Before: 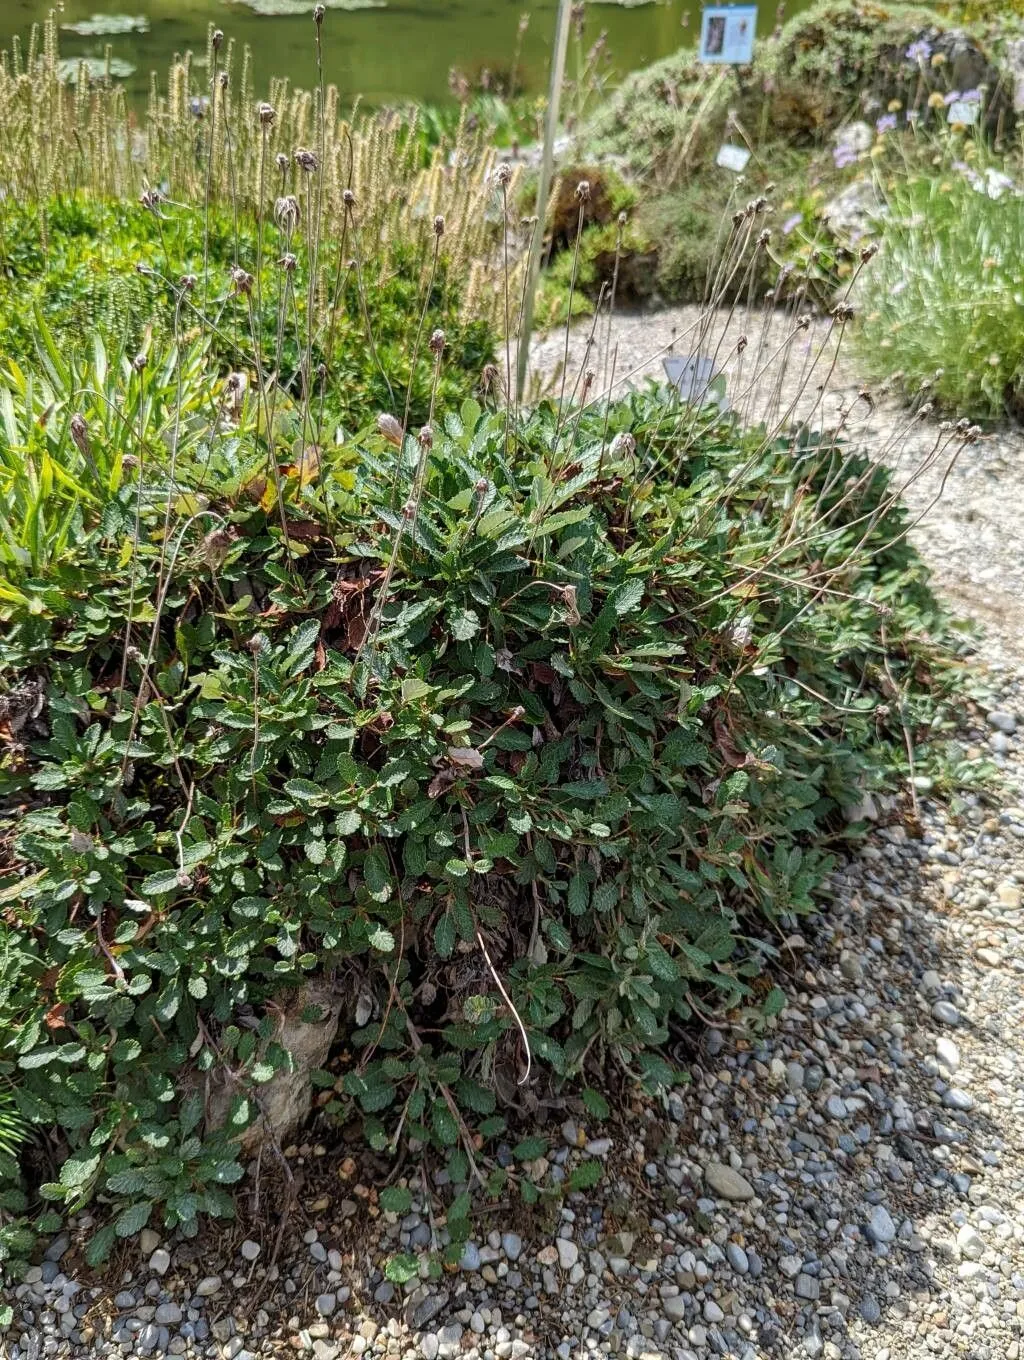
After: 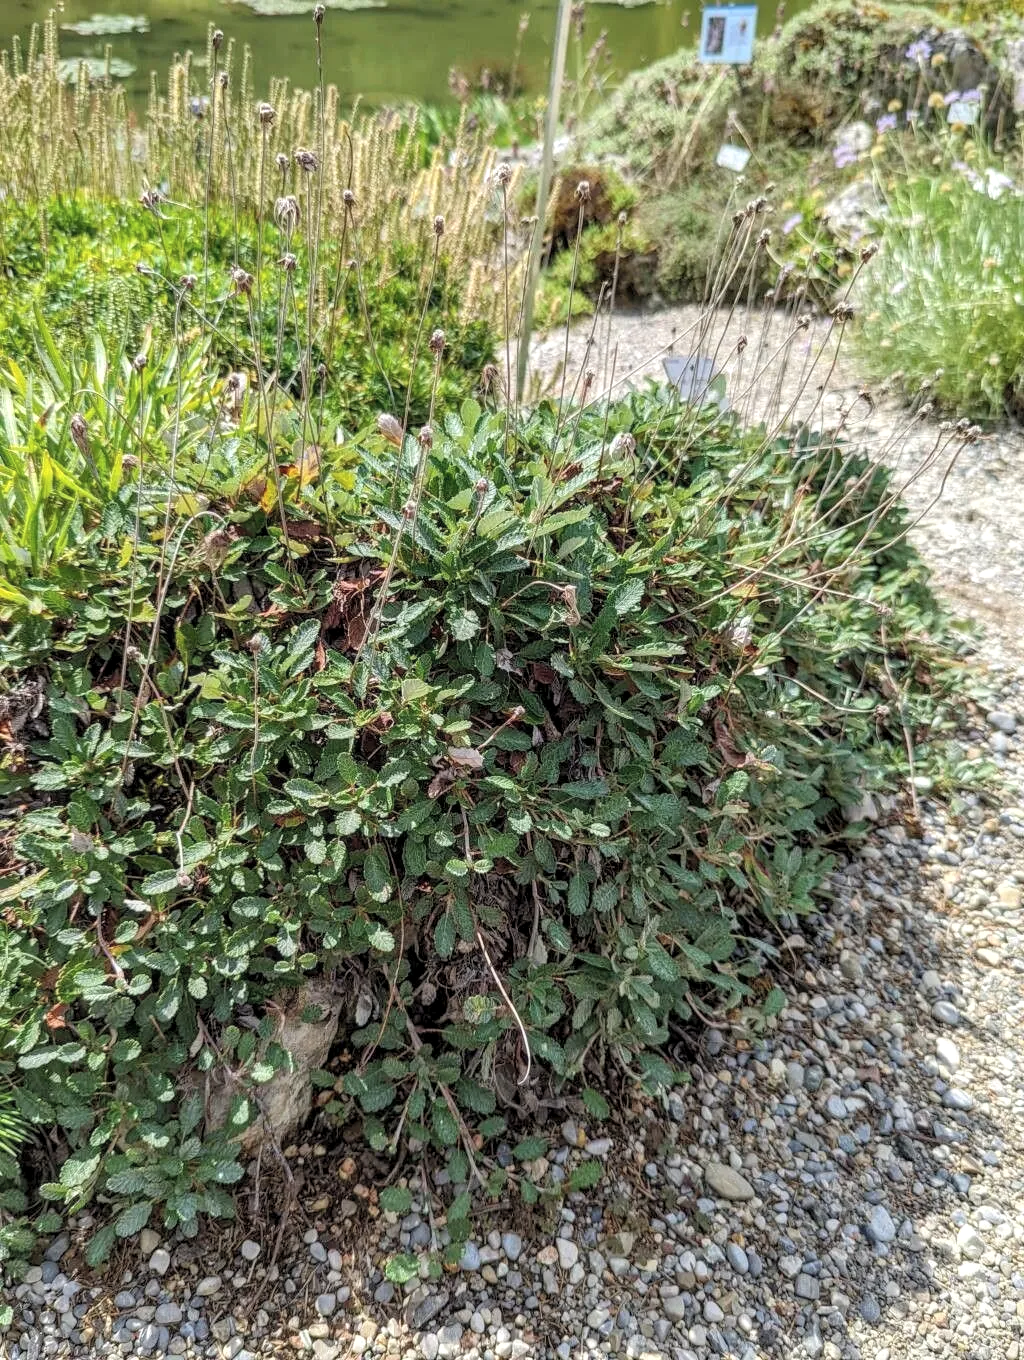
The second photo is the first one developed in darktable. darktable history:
local contrast: on, module defaults
contrast brightness saturation: brightness 0.147
